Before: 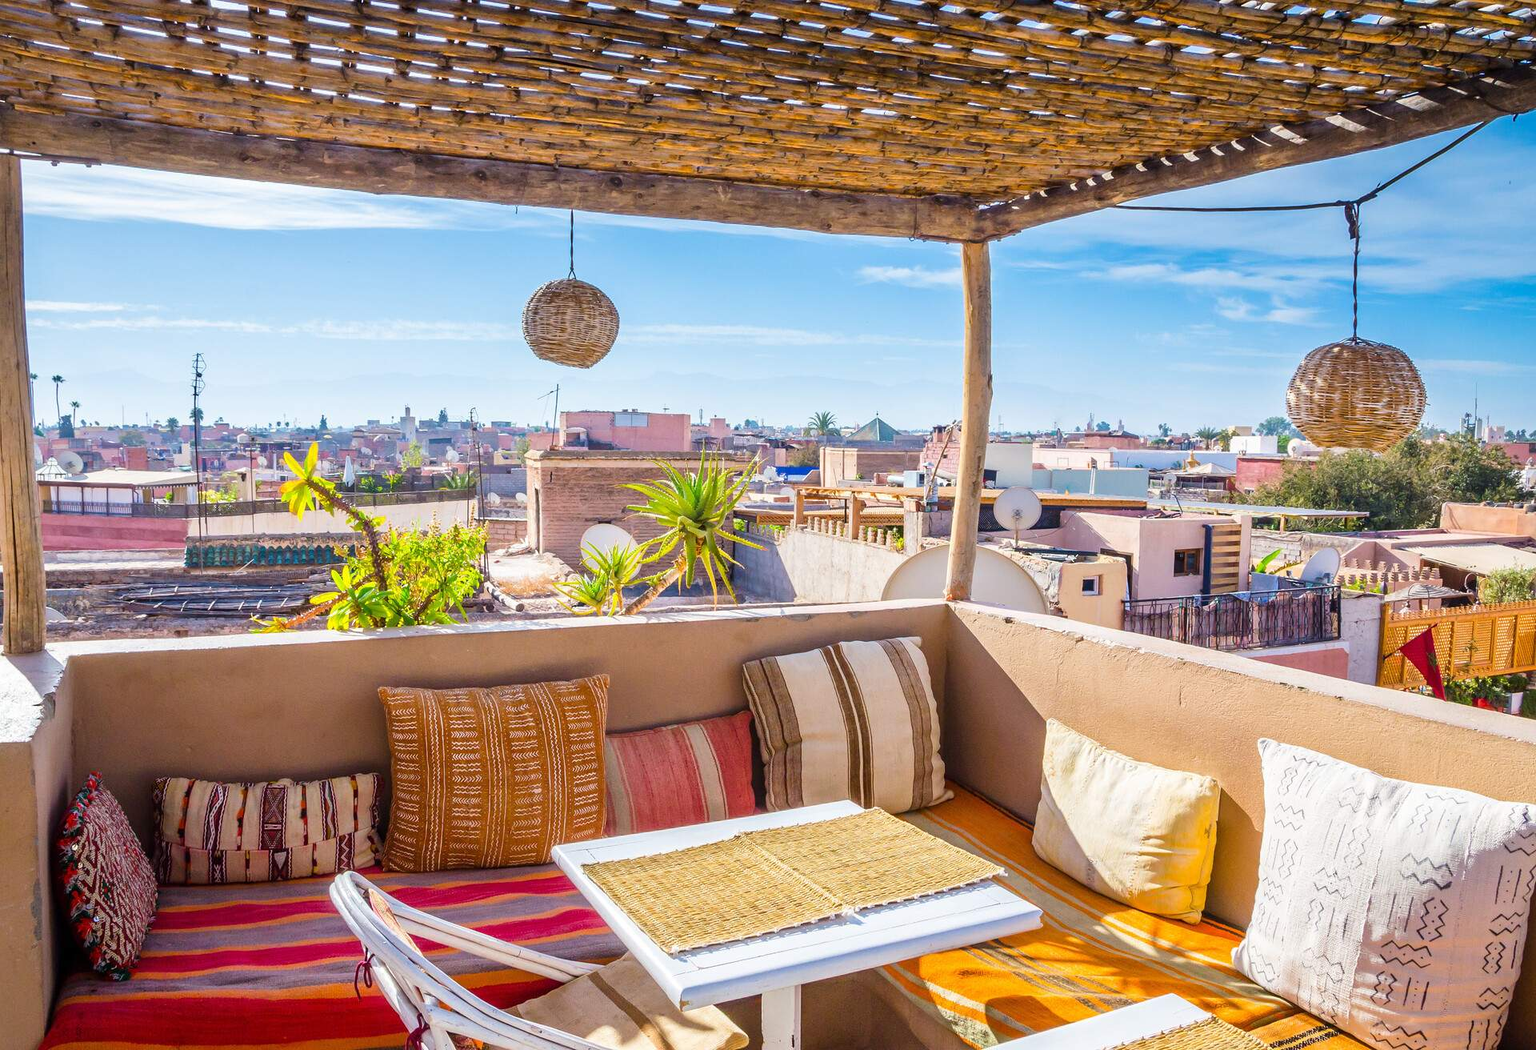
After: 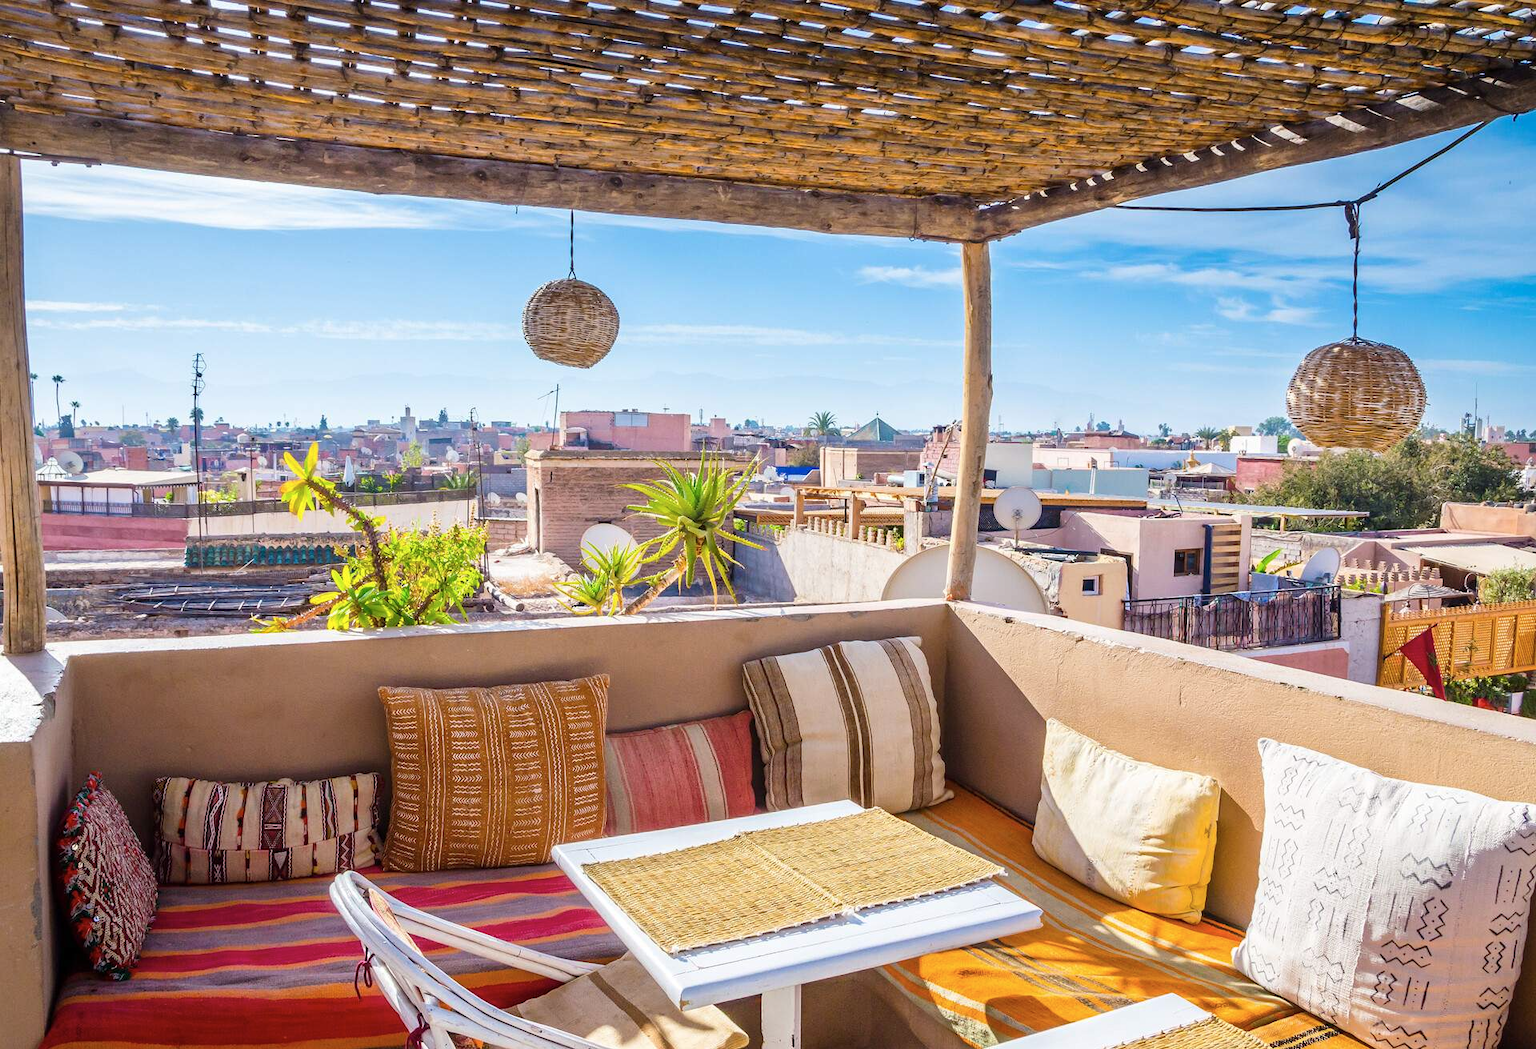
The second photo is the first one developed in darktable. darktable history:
color zones: curves: ch1 [(0, 0.469) (0.01, 0.469) (0.12, 0.446) (0.248, 0.469) (0.5, 0.5) (0.748, 0.5) (0.99, 0.469) (1, 0.469)]
contrast brightness saturation: contrast 0.052
